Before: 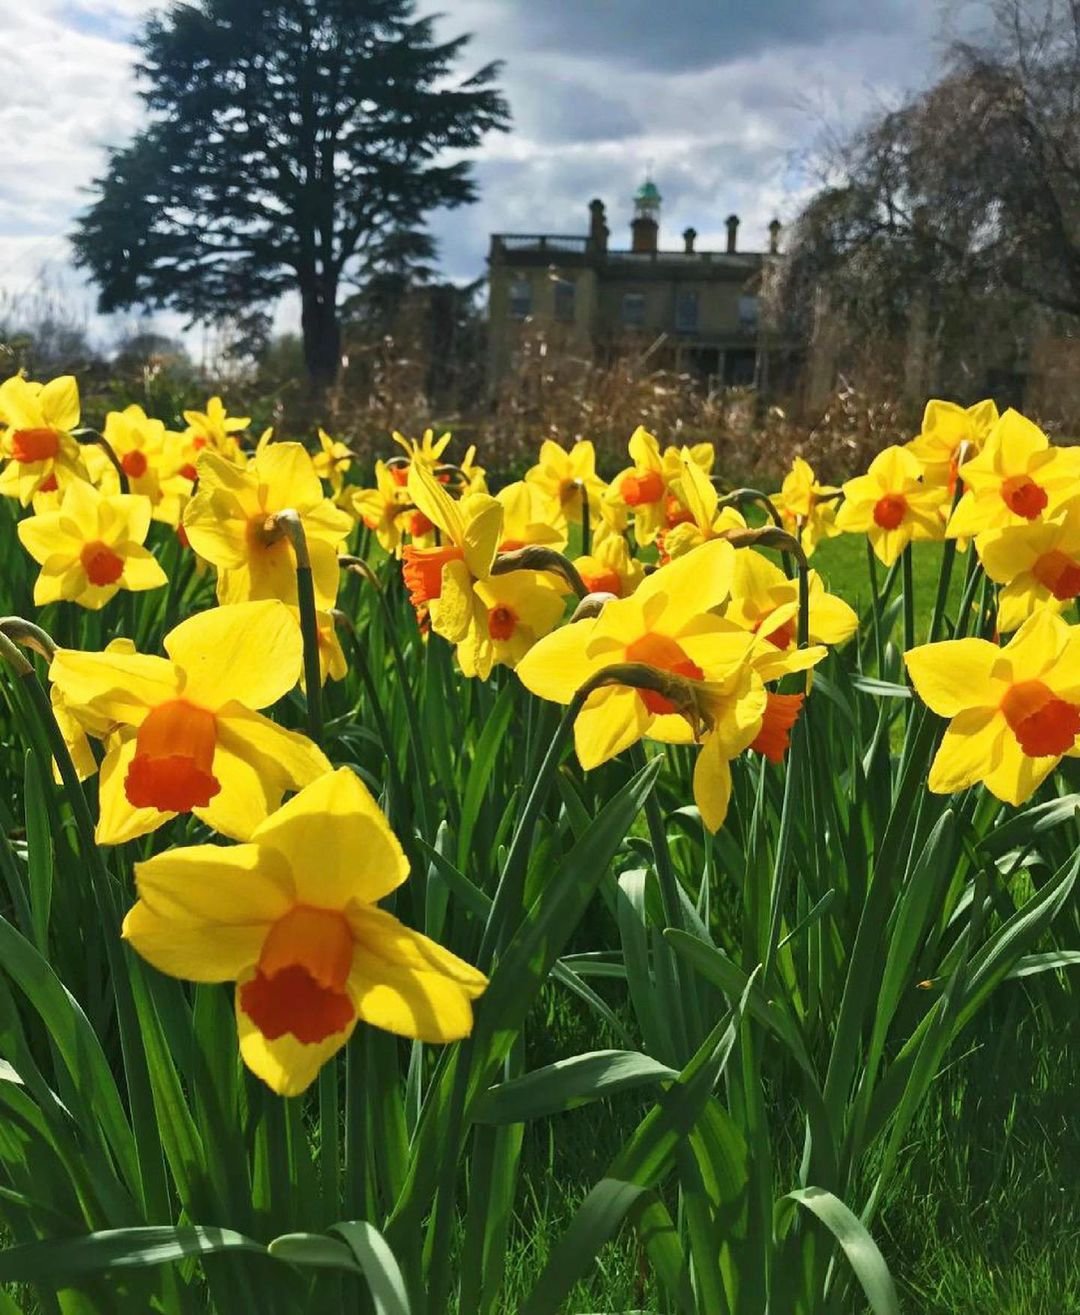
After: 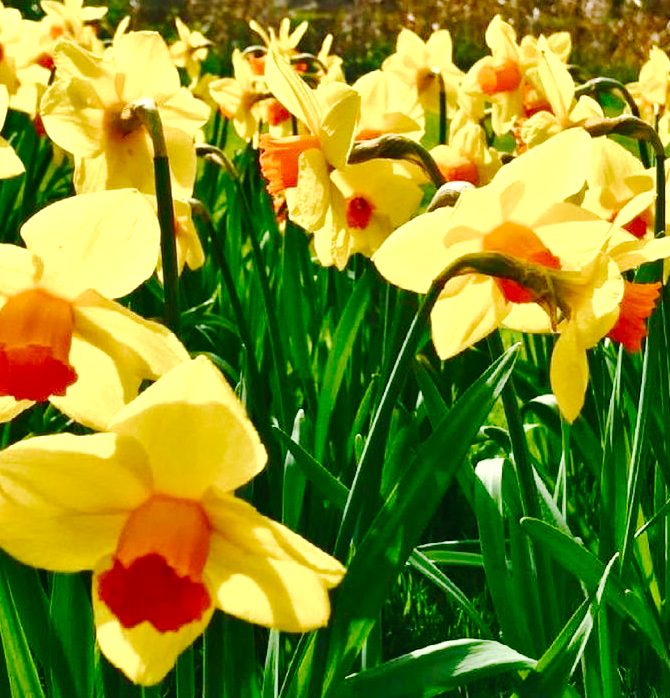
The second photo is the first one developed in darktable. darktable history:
crop: left 13.312%, top 31.28%, right 24.627%, bottom 15.582%
shadows and highlights: radius 118.69, shadows 42.21, highlights -61.56, soften with gaussian
color balance rgb: perceptual saturation grading › global saturation 25%, perceptual saturation grading › highlights -50%, perceptual saturation grading › shadows 30%, perceptual brilliance grading › global brilliance 12%, global vibrance 20%
tone curve: curves: ch0 [(0, 0) (0.003, 0.019) (0.011, 0.021) (0.025, 0.023) (0.044, 0.026) (0.069, 0.037) (0.1, 0.059) (0.136, 0.088) (0.177, 0.138) (0.224, 0.199) (0.277, 0.279) (0.335, 0.376) (0.399, 0.481) (0.468, 0.581) (0.543, 0.658) (0.623, 0.735) (0.709, 0.8) (0.801, 0.861) (0.898, 0.928) (1, 1)], preserve colors none
